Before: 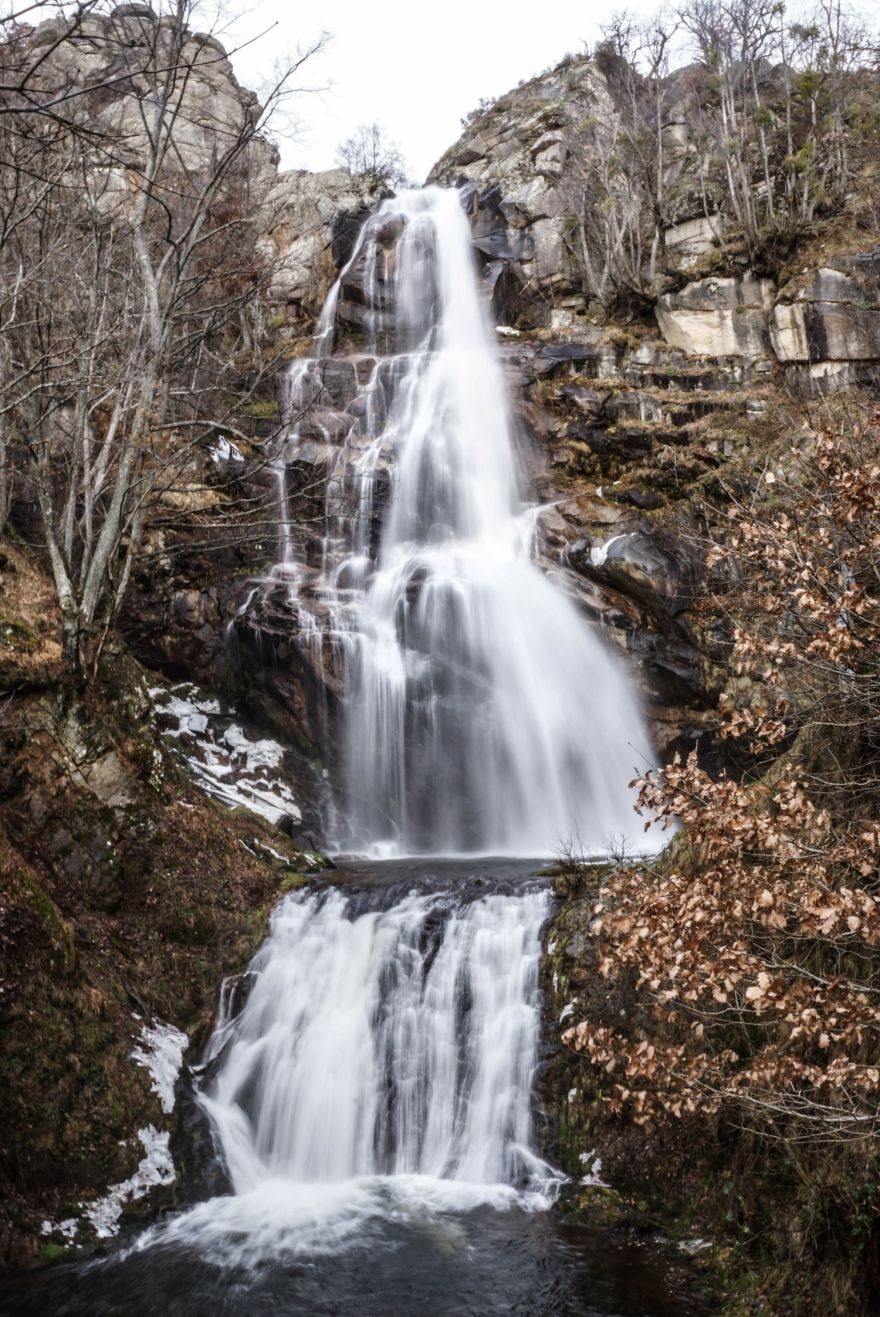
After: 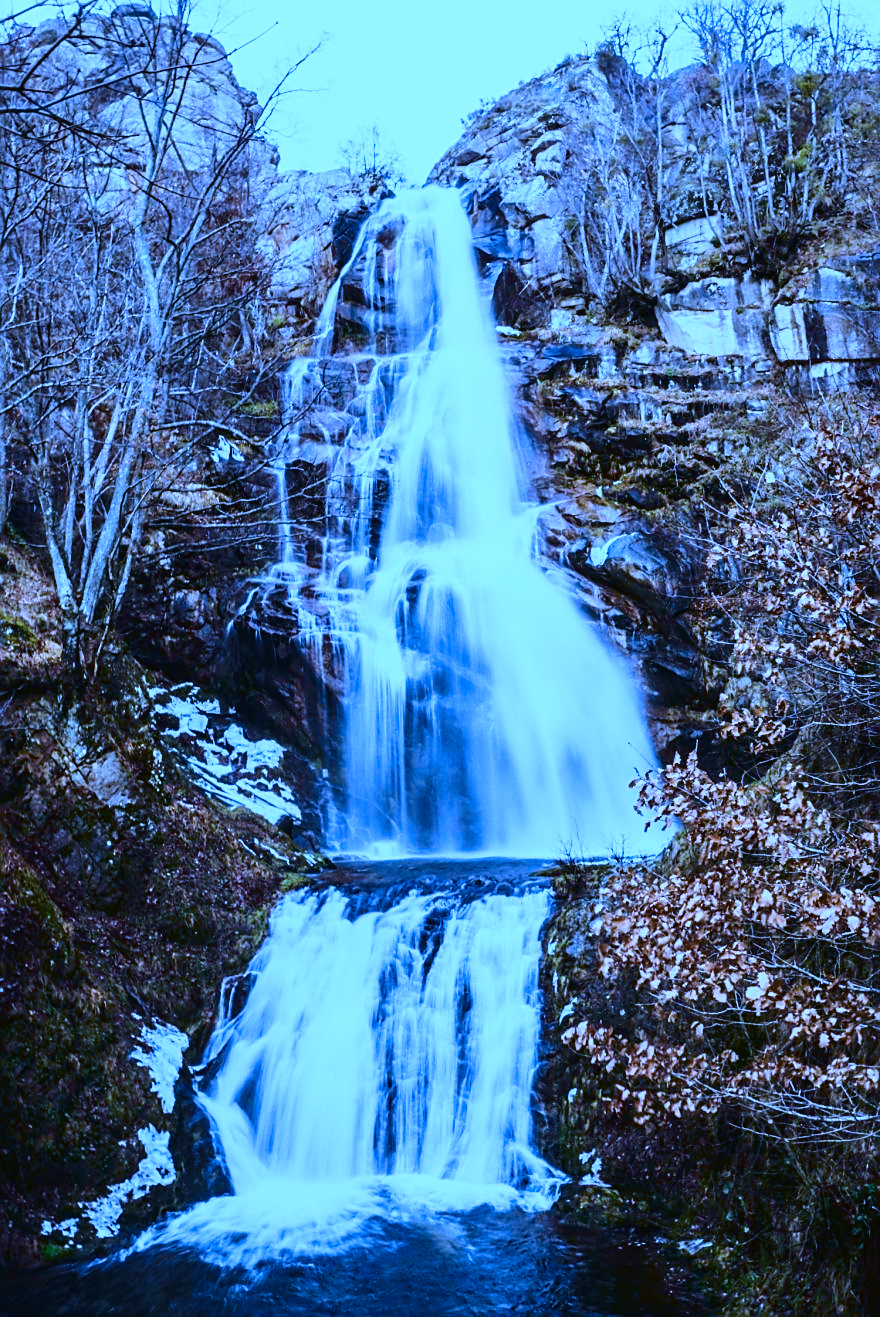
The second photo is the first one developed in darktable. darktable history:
sharpen: on, module defaults
color balance rgb: perceptual saturation grading › global saturation 25%, global vibrance 20%
velvia: on, module defaults
white balance: red 0.766, blue 1.537
tone curve: curves: ch0 [(0.003, 0.023) (0.071, 0.052) (0.236, 0.197) (0.466, 0.557) (0.644, 0.748) (0.803, 0.88) (0.994, 0.968)]; ch1 [(0, 0) (0.262, 0.227) (0.417, 0.386) (0.469, 0.467) (0.502, 0.498) (0.528, 0.53) (0.573, 0.57) (0.605, 0.621) (0.644, 0.671) (0.686, 0.728) (0.994, 0.987)]; ch2 [(0, 0) (0.262, 0.188) (0.385, 0.353) (0.427, 0.424) (0.495, 0.493) (0.515, 0.534) (0.547, 0.556) (0.589, 0.613) (0.644, 0.748) (1, 1)], color space Lab, independent channels, preserve colors none
